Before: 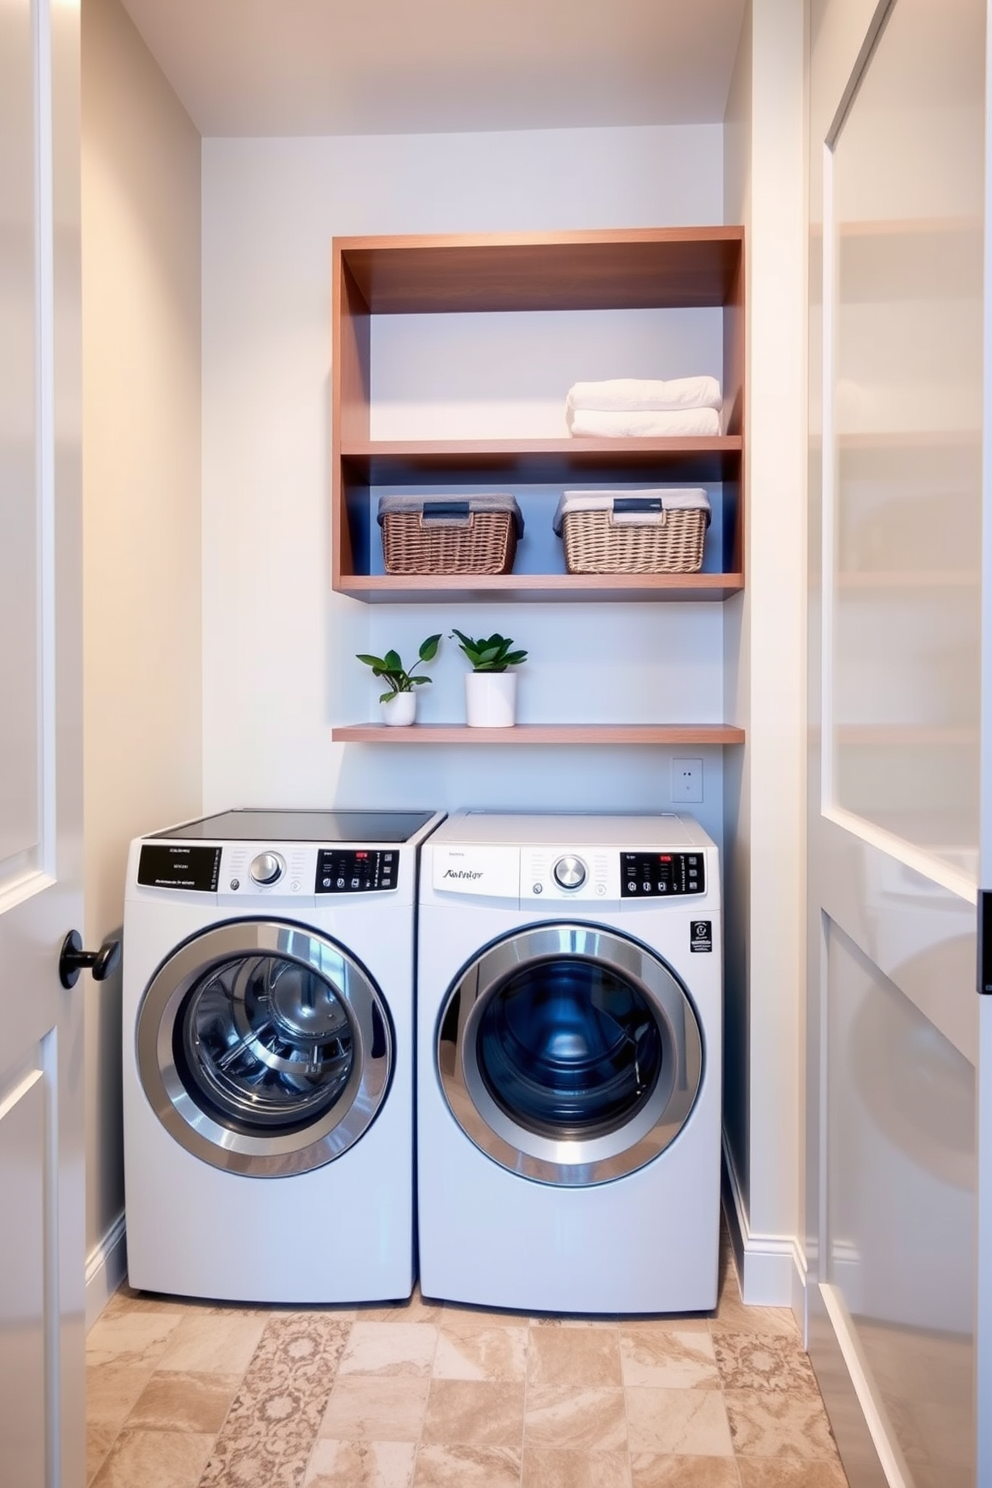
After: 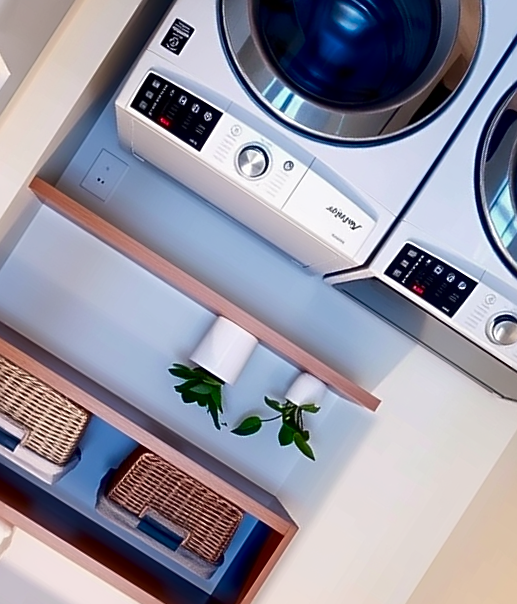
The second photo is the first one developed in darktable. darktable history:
crop and rotate: angle 147.11°, left 9.226%, top 15.595%, right 4.535%, bottom 17.169%
contrast brightness saturation: brightness -0.252, saturation 0.201
sharpen: on, module defaults
